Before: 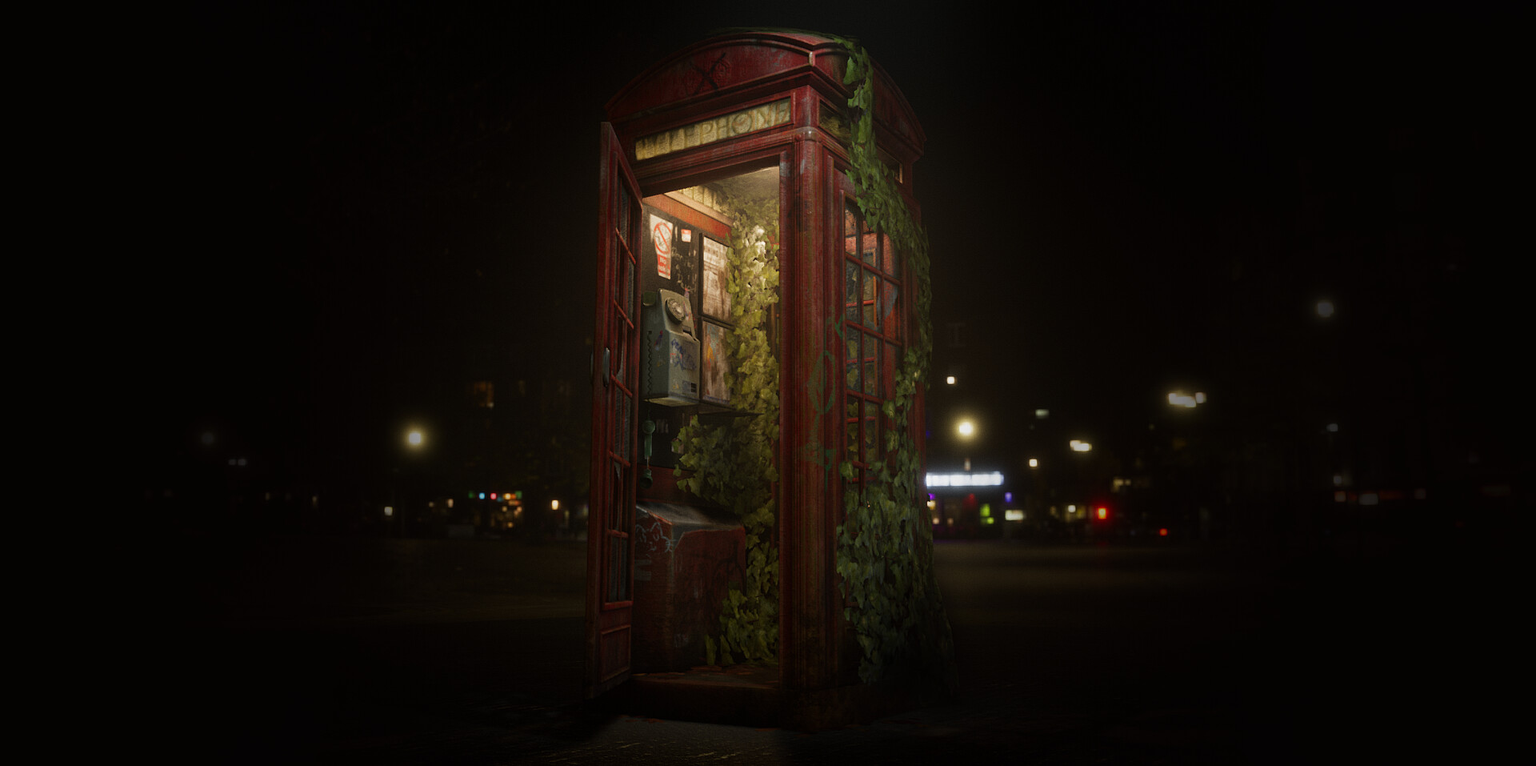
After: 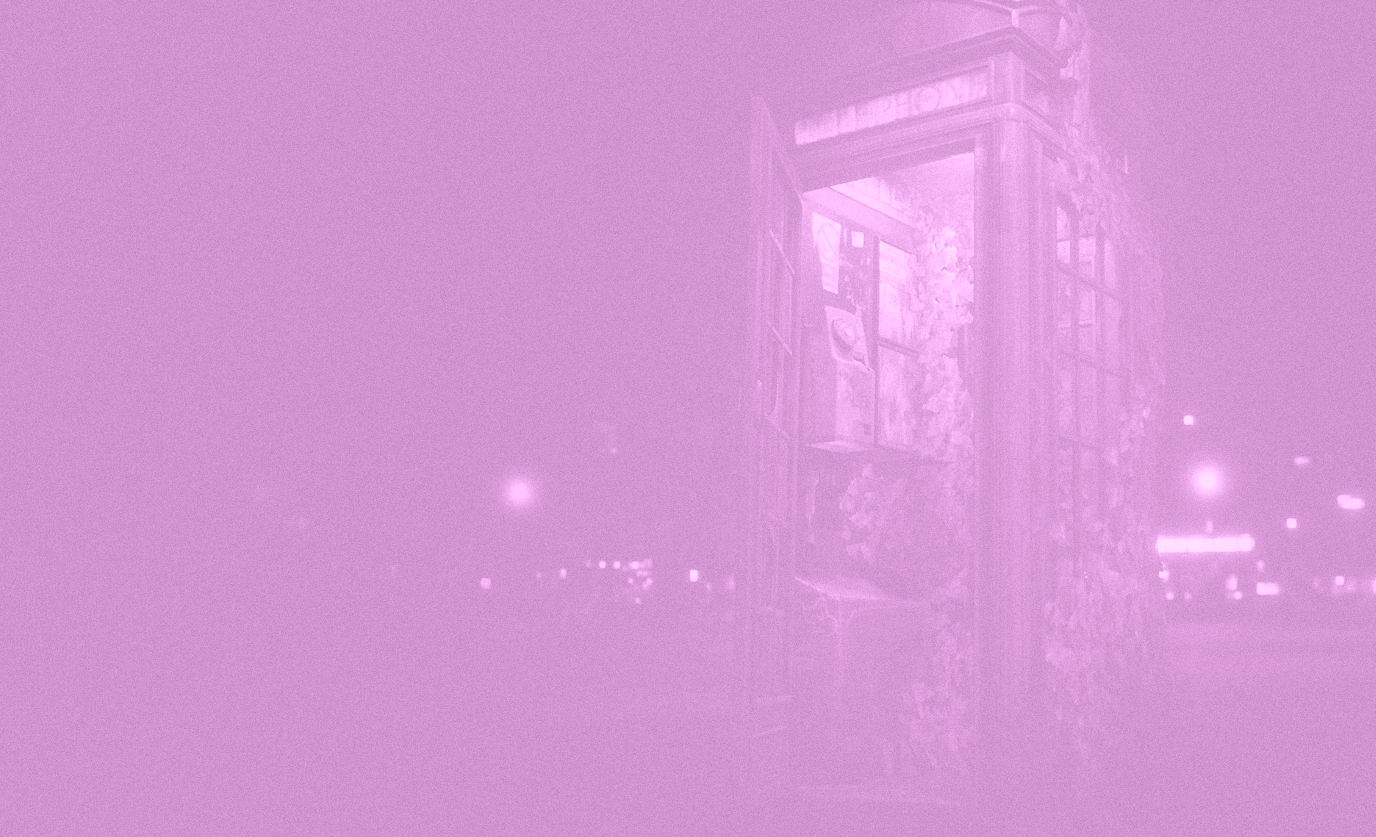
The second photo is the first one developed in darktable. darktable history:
crop: top 5.803%, right 27.864%, bottom 5.804%
colorize: hue 331.2°, saturation 75%, source mix 30.28%, lightness 70.52%, version 1
grain: coarseness 0.09 ISO
